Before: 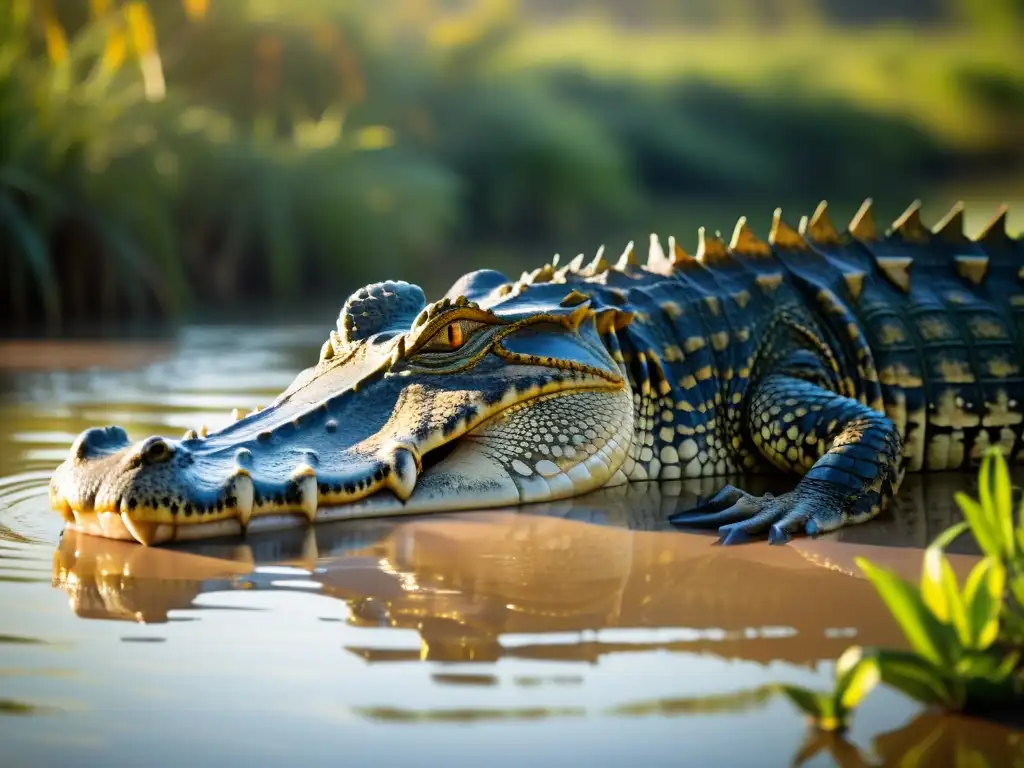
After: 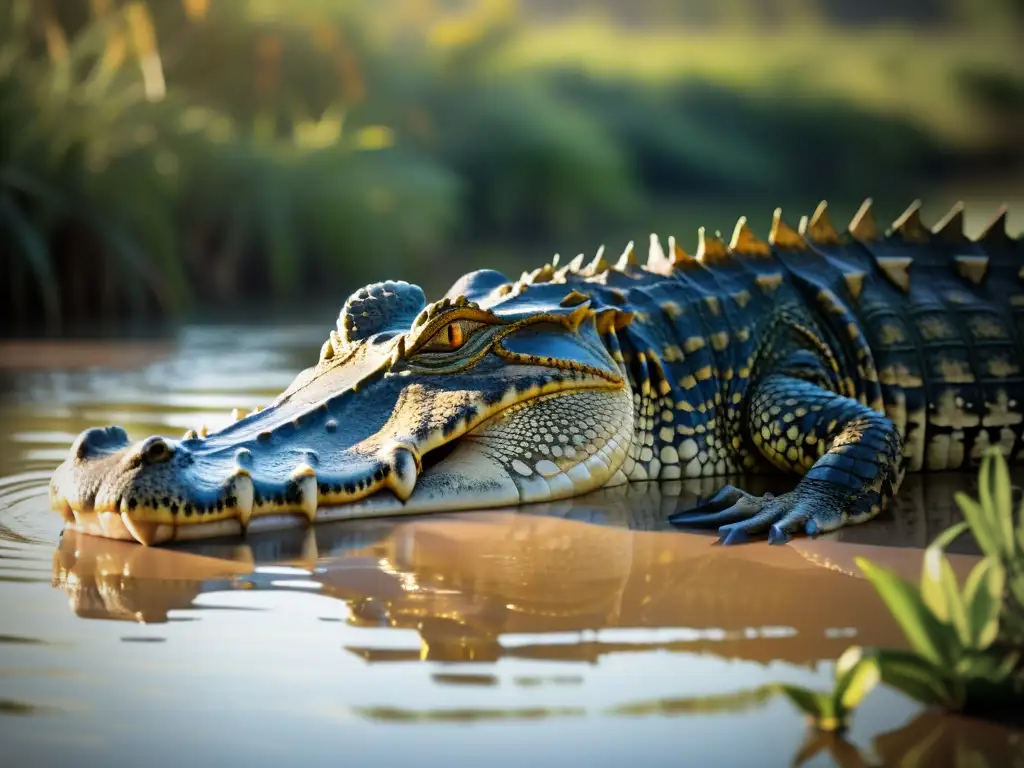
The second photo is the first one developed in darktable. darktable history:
vignetting: fall-off start 97.08%, fall-off radius 101.08%, center (-0.036, 0.148), width/height ratio 0.612
